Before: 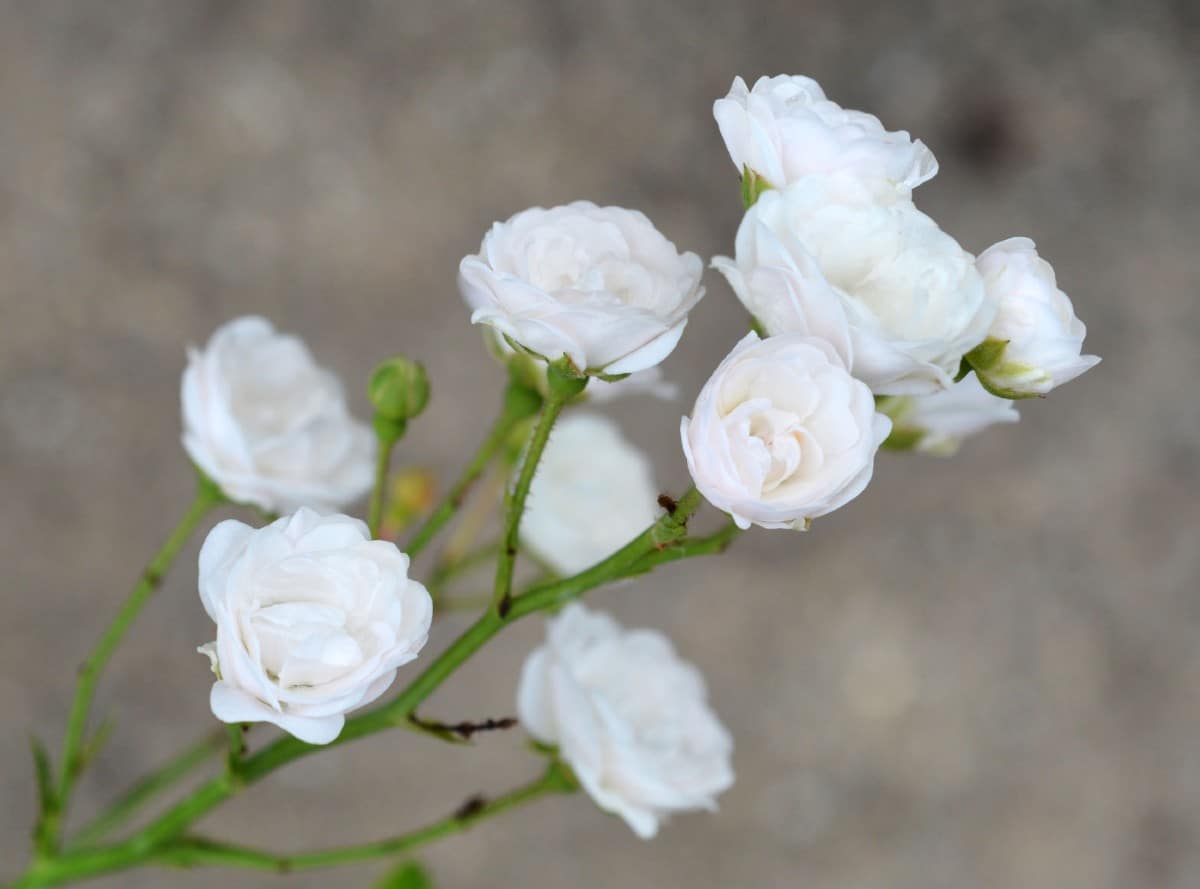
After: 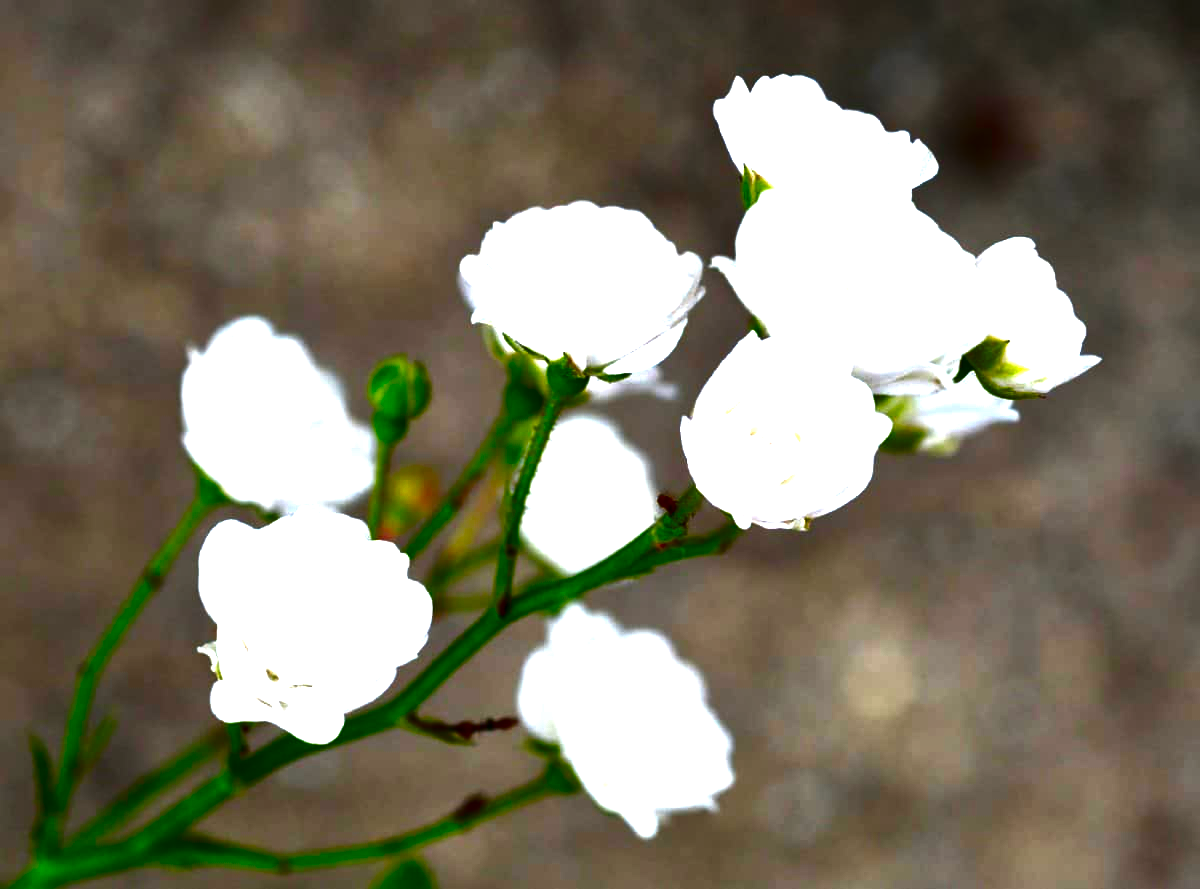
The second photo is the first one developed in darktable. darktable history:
tone equalizer: on, module defaults
contrast brightness saturation: brightness -0.994, saturation 0.986
exposure: black level correction -0.002, exposure 1.115 EV, compensate highlight preservation false
